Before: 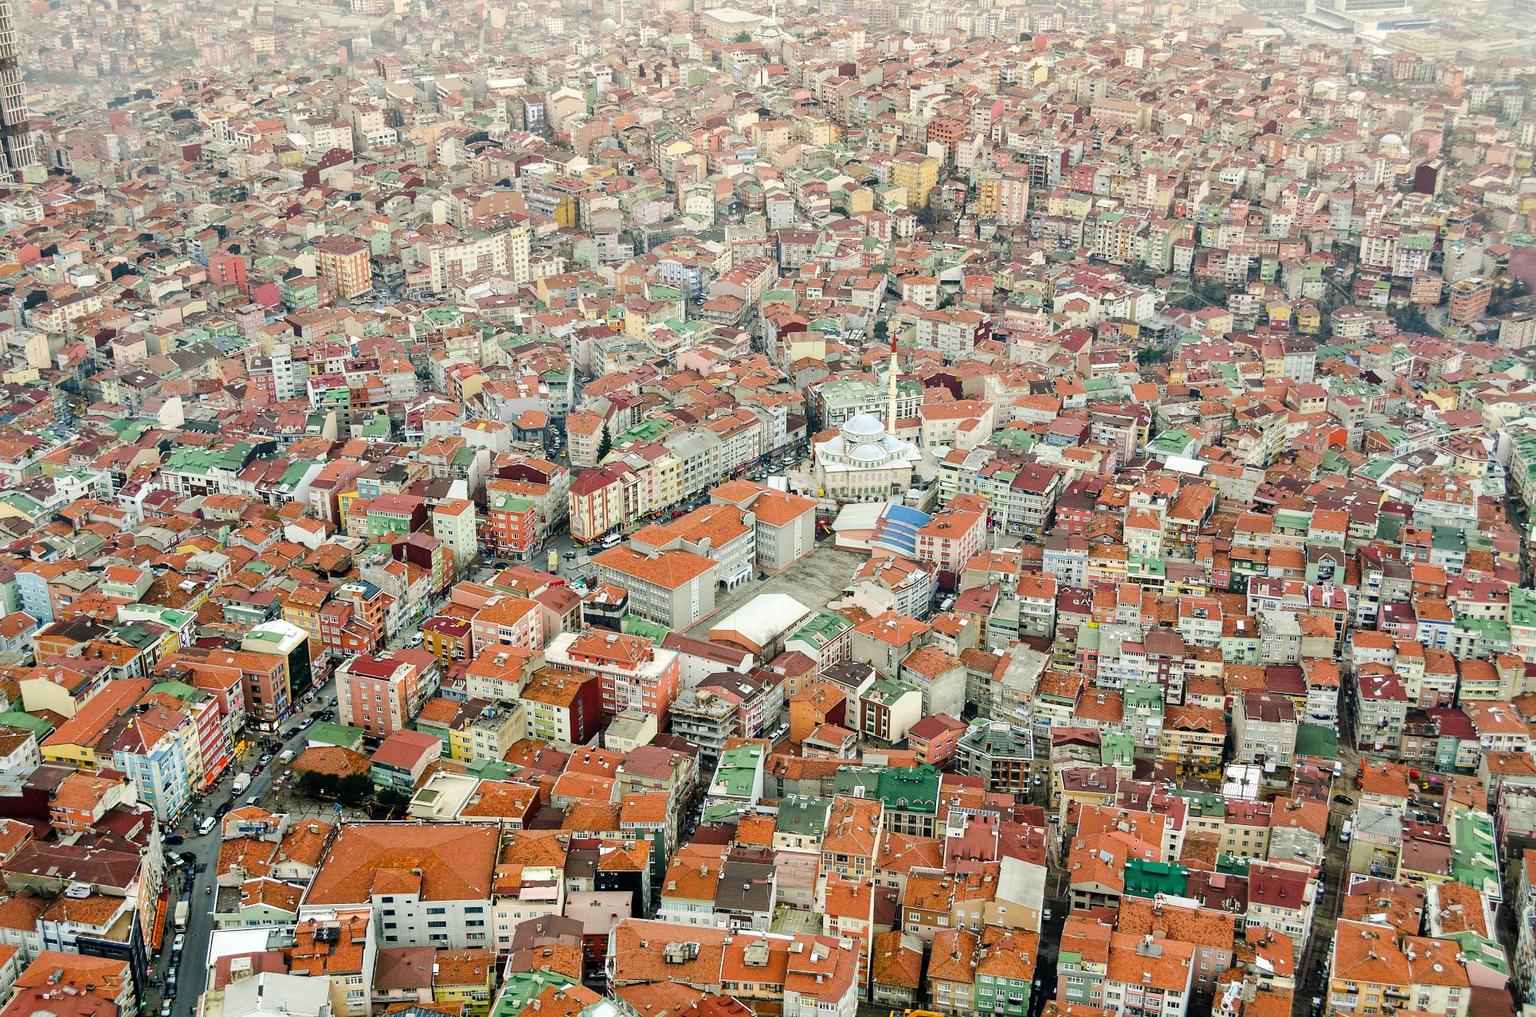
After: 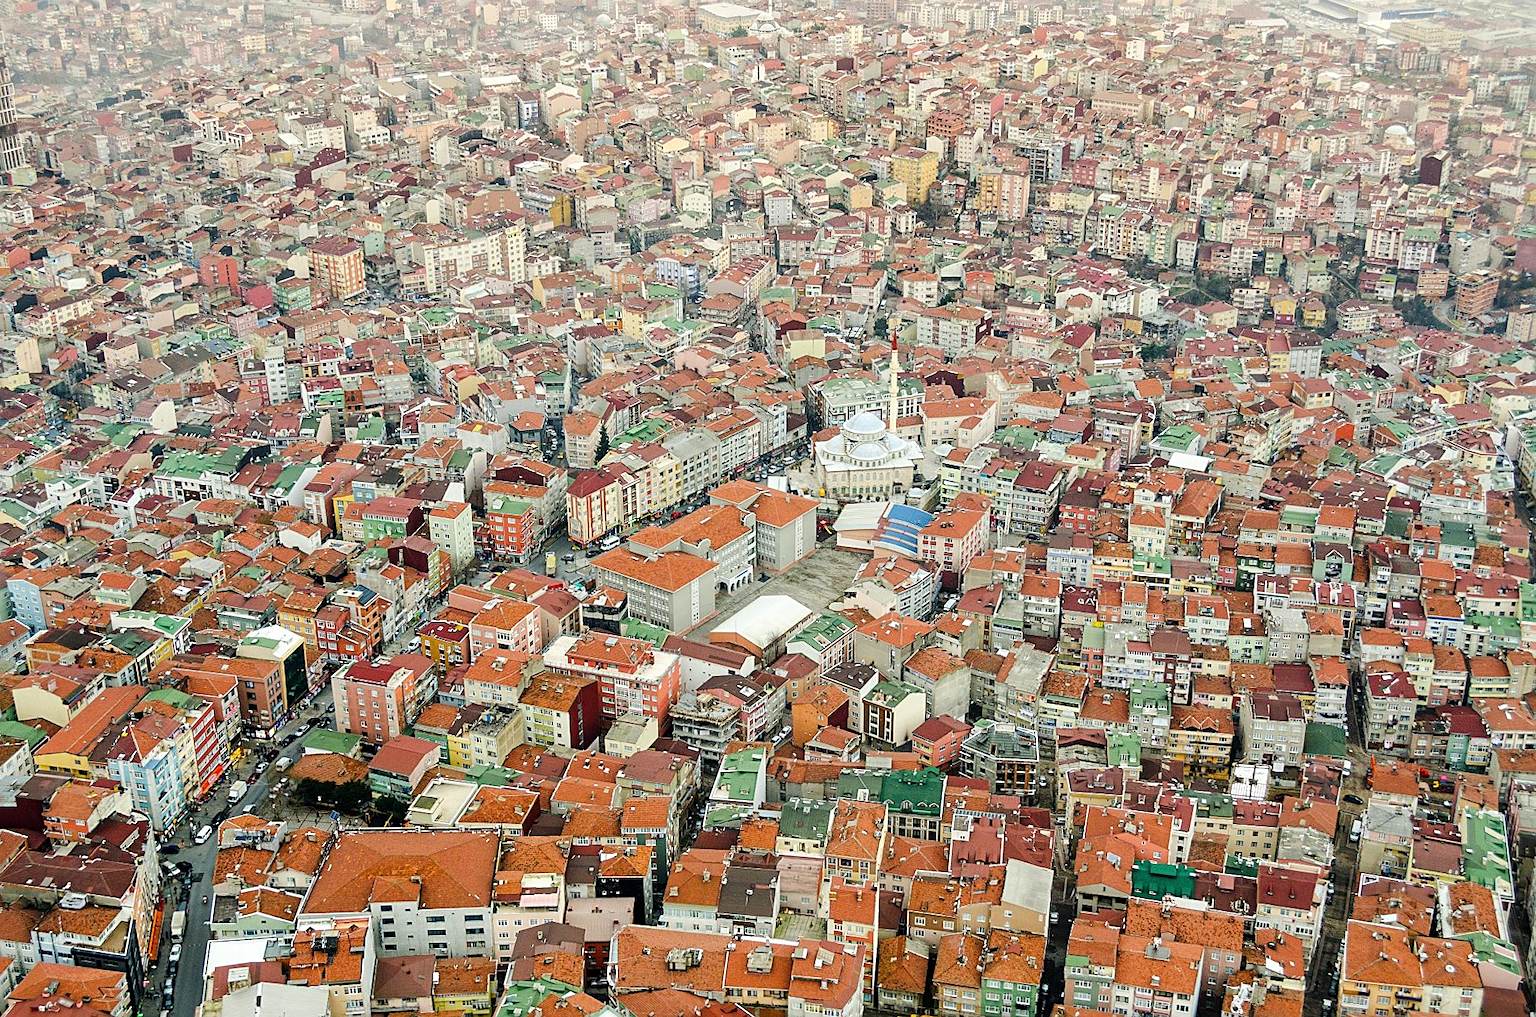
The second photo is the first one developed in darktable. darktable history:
sharpen: on, module defaults
rotate and perspective: rotation -0.45°, automatic cropping original format, crop left 0.008, crop right 0.992, crop top 0.012, crop bottom 0.988
